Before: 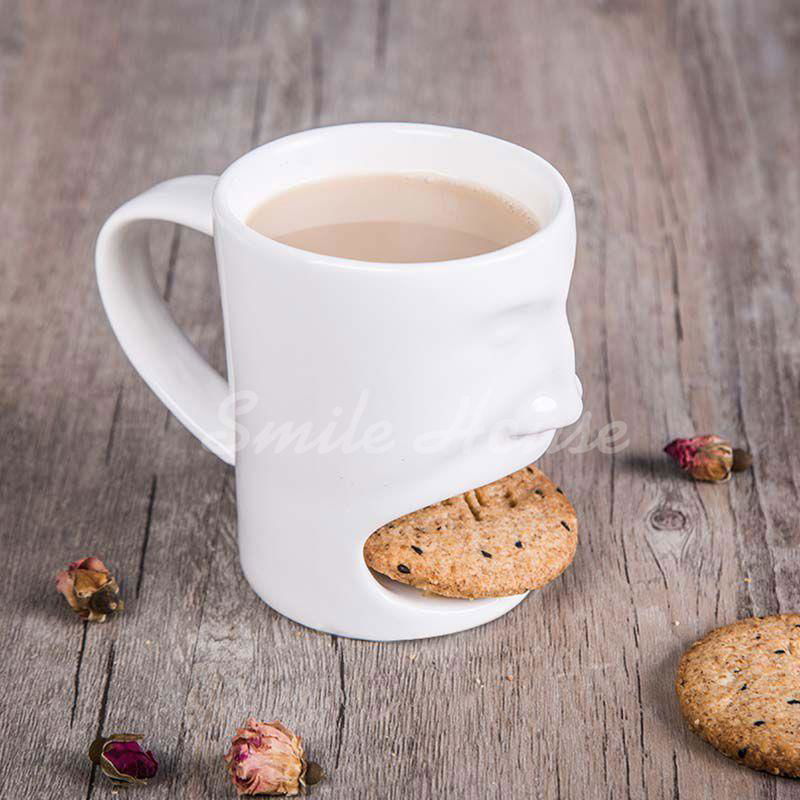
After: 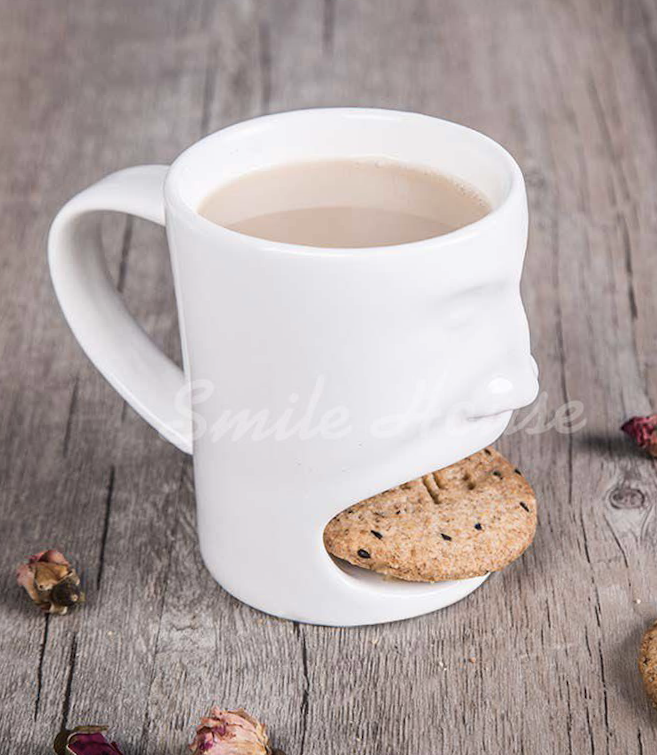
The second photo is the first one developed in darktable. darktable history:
crop and rotate: angle 1.4°, left 4.473%, top 0.836%, right 11.313%, bottom 2.446%
contrast brightness saturation: contrast 0.061, brightness -0.006, saturation -0.231
